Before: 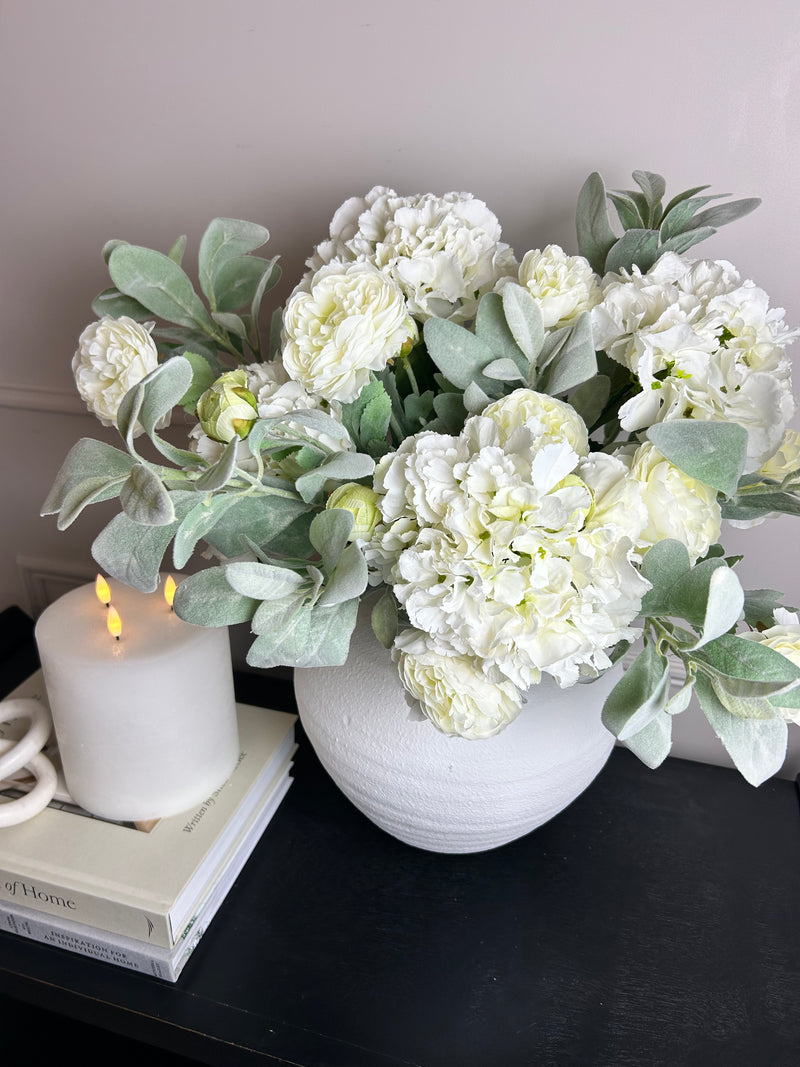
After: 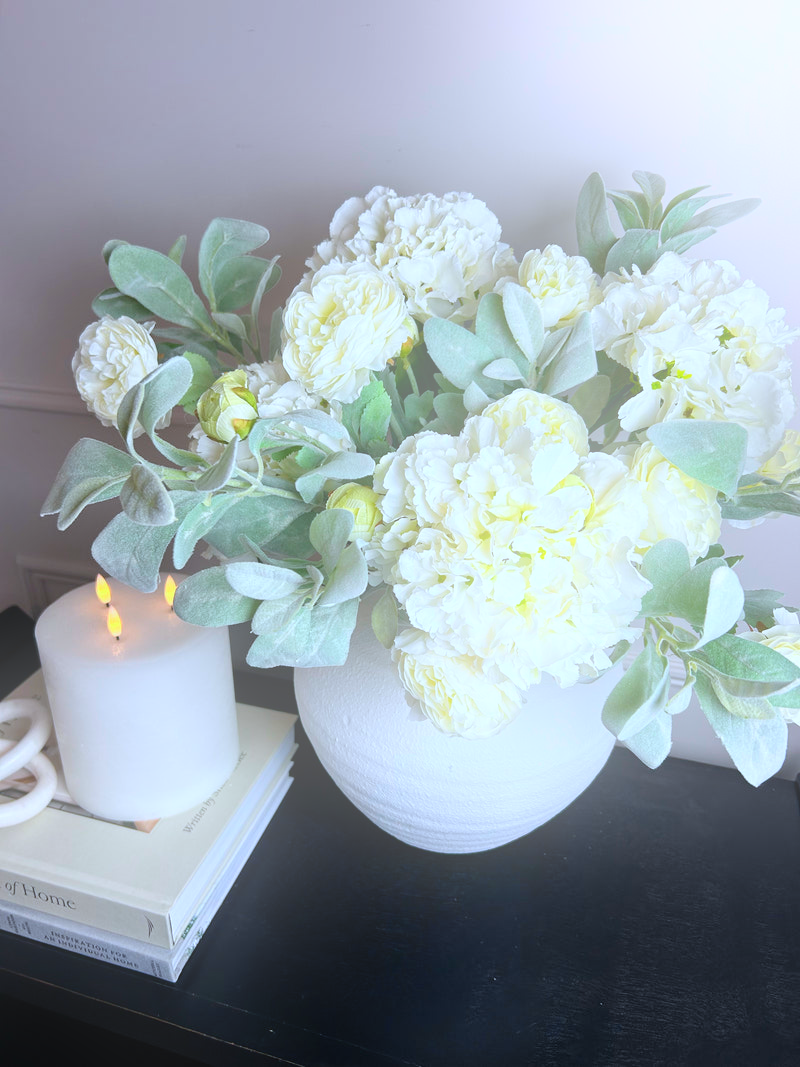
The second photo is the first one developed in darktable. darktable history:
color calibration: output R [0.972, 0.068, -0.094, 0], output G [-0.178, 1.216, -0.086, 0], output B [0.095, -0.136, 0.98, 0], illuminant custom, x 0.371, y 0.381, temperature 4283.16 K
bloom: on, module defaults
